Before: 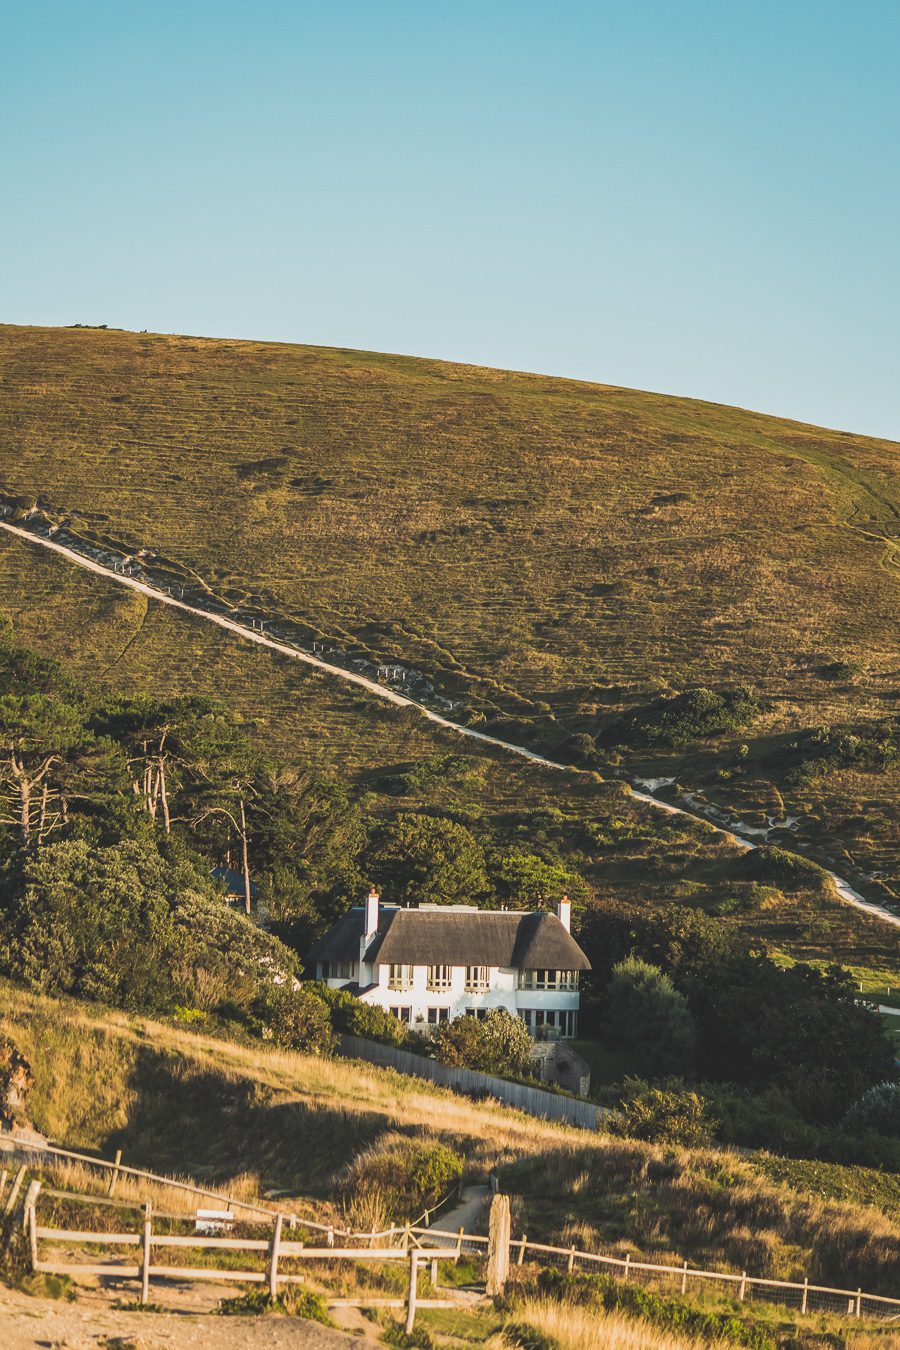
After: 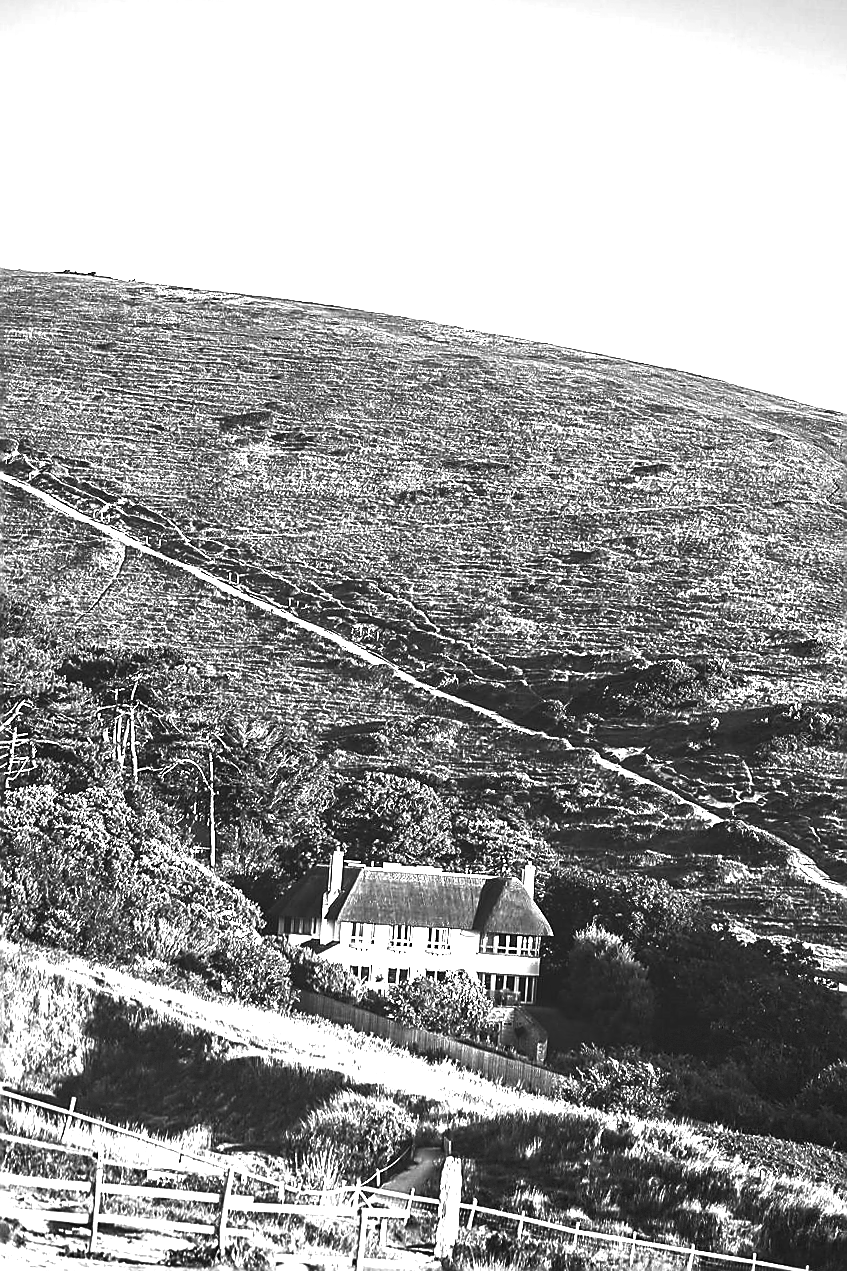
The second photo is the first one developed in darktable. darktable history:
sharpen: radius 1.4, amount 1.25, threshold 0.7
monochrome: a 73.58, b 64.21
crop and rotate: angle -2.38°
exposure: black level correction 0, exposure 0.5 EV, compensate exposure bias true, compensate highlight preservation false
vignetting: fall-off start 100%, brightness -0.406, saturation -0.3, width/height ratio 1.324, dithering 8-bit output, unbound false
color balance rgb: linear chroma grading › shadows -30%, linear chroma grading › global chroma 35%, perceptual saturation grading › global saturation 75%, perceptual saturation grading › shadows -30%, perceptual brilliance grading › highlights 75%, perceptual brilliance grading › shadows -30%, global vibrance 35%
